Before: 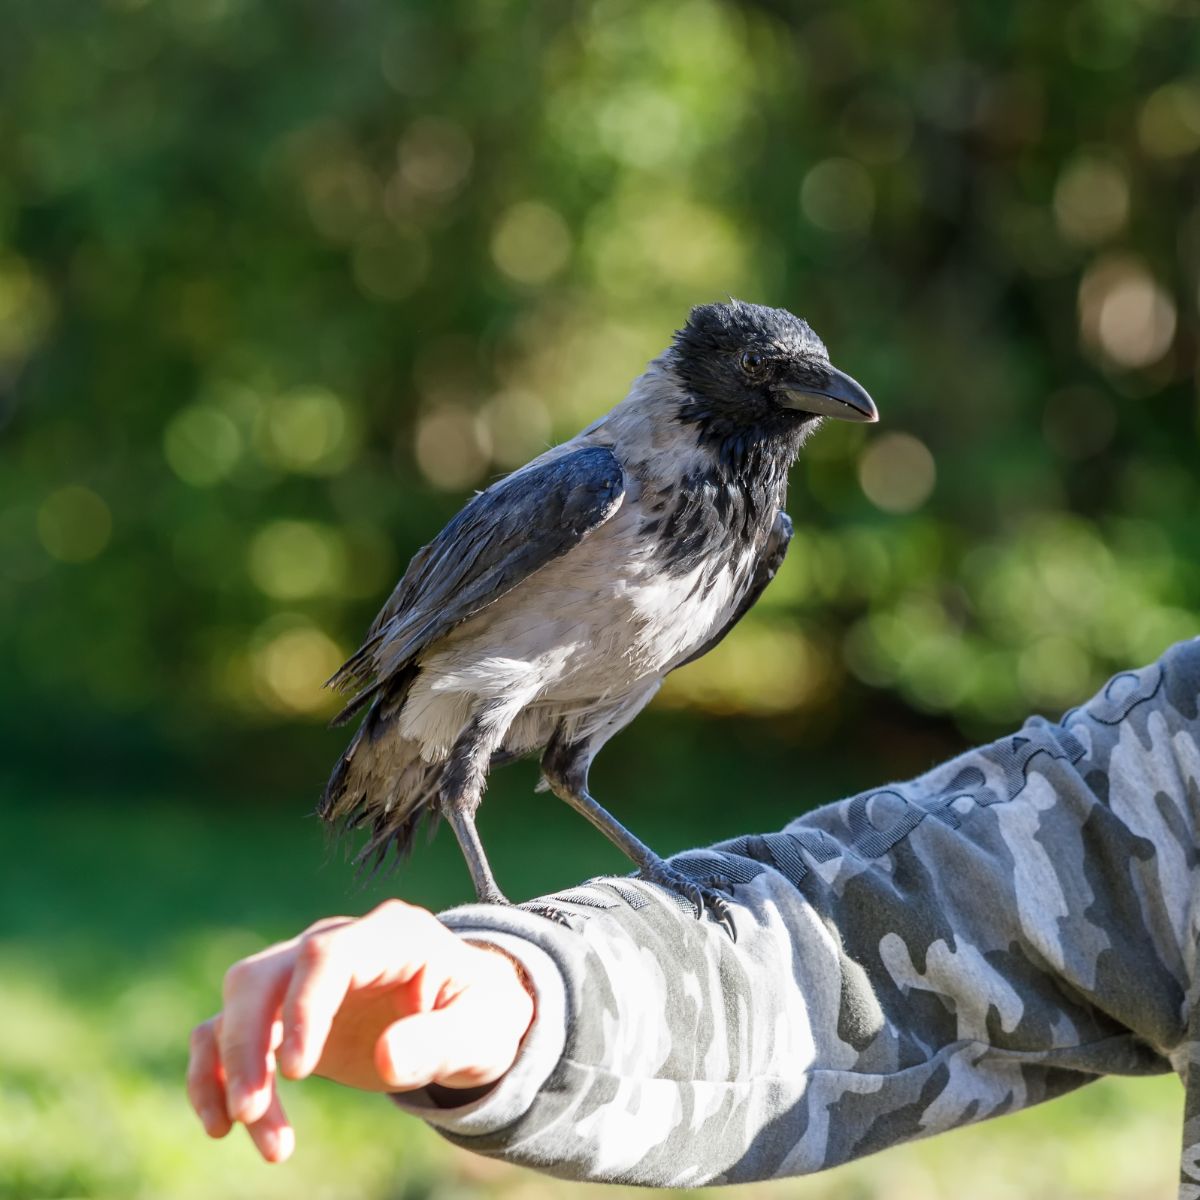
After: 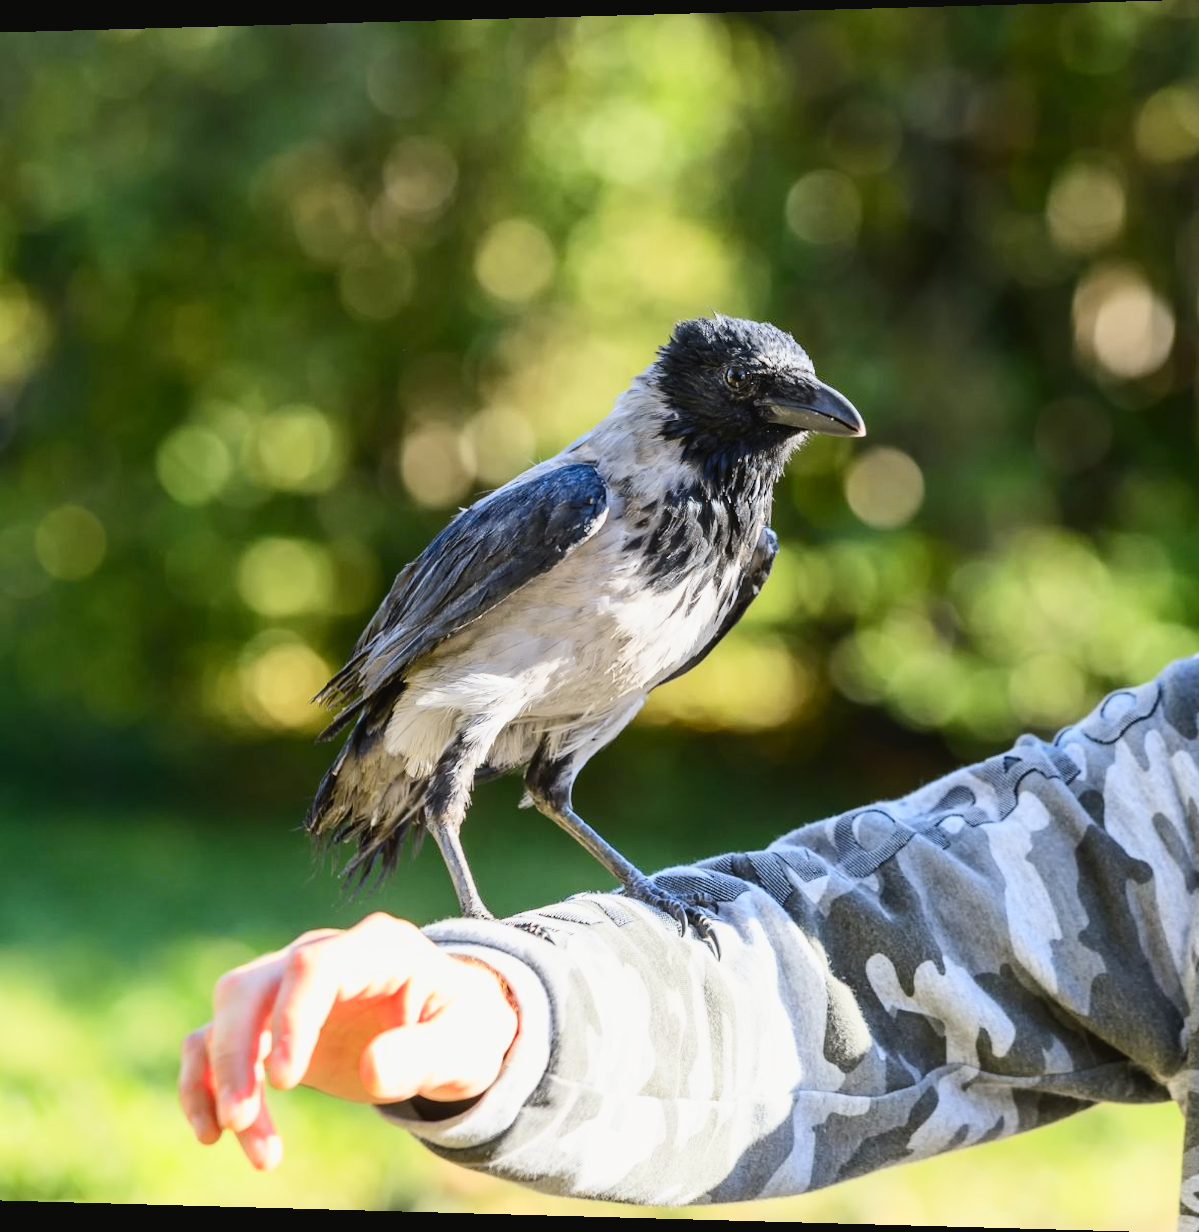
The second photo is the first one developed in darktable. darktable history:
tone curve: curves: ch0 [(0, 0.029) (0.071, 0.087) (0.223, 0.265) (0.447, 0.605) (0.654, 0.823) (0.861, 0.943) (1, 0.981)]; ch1 [(0, 0) (0.353, 0.344) (0.447, 0.449) (0.502, 0.501) (0.547, 0.54) (0.57, 0.582) (0.608, 0.608) (0.618, 0.631) (0.657, 0.699) (1, 1)]; ch2 [(0, 0) (0.34, 0.314) (0.456, 0.456) (0.5, 0.503) (0.528, 0.54) (0.557, 0.577) (0.589, 0.626) (1, 1)], color space Lab, independent channels, preserve colors none
rotate and perspective: lens shift (horizontal) -0.055, automatic cropping off
